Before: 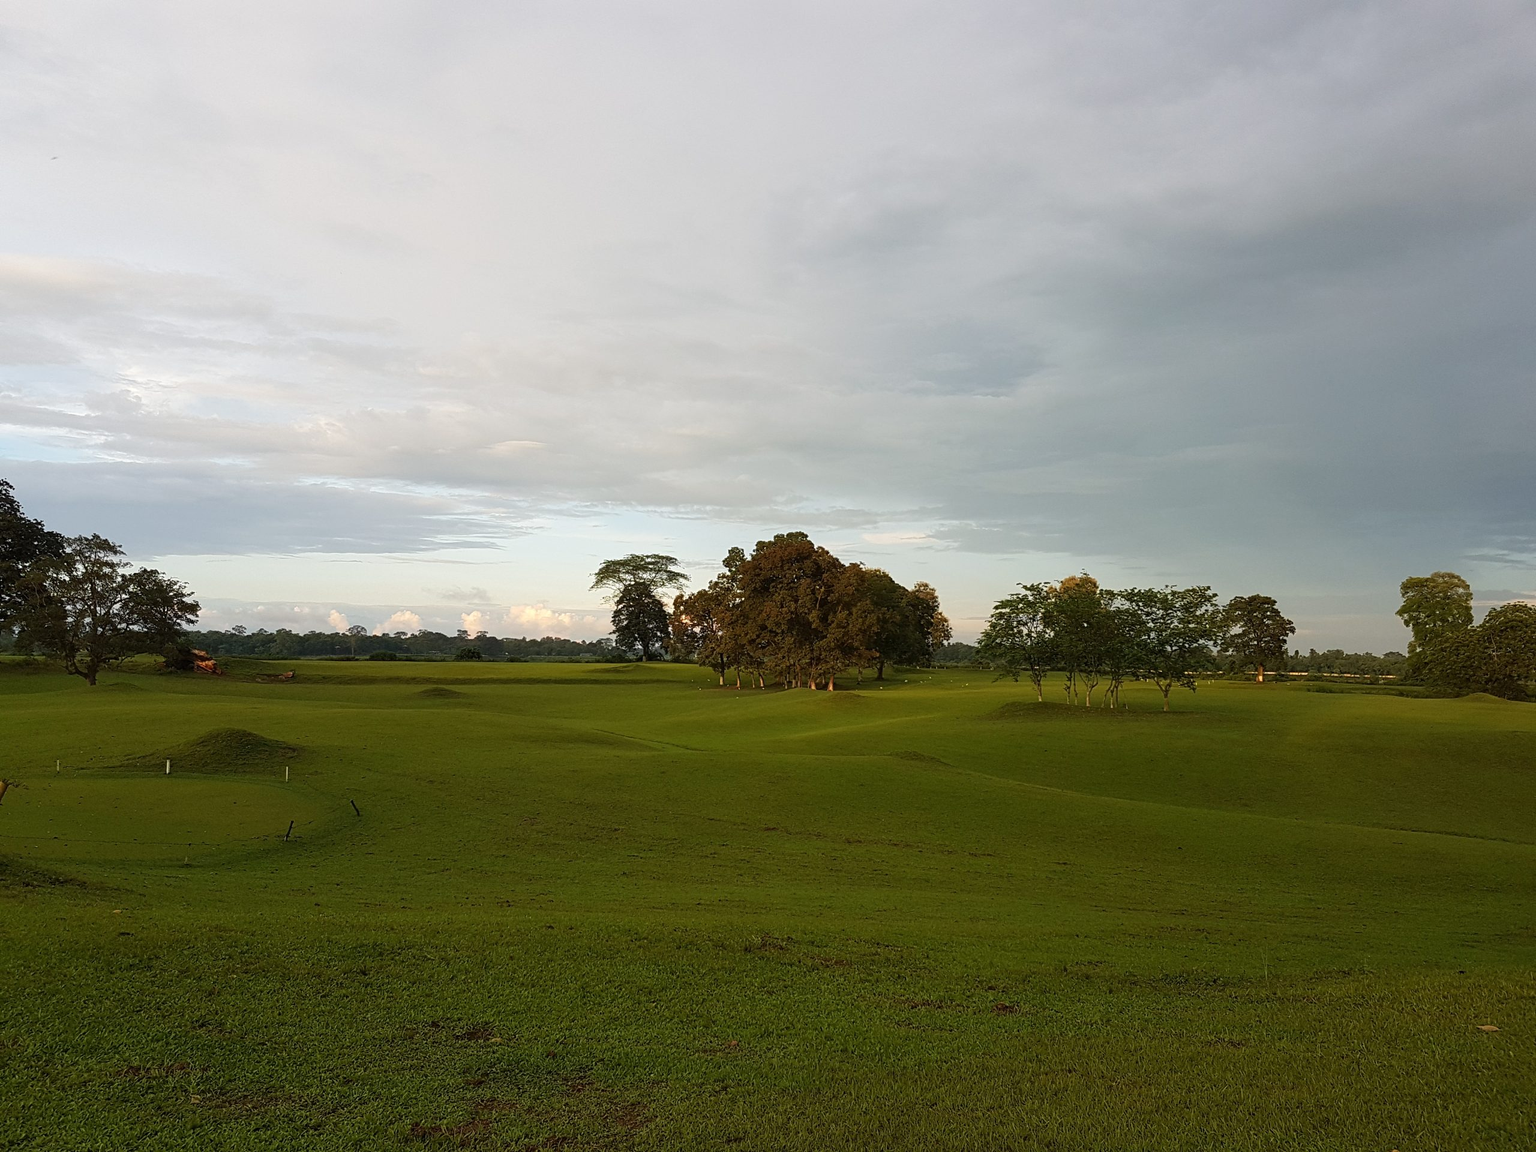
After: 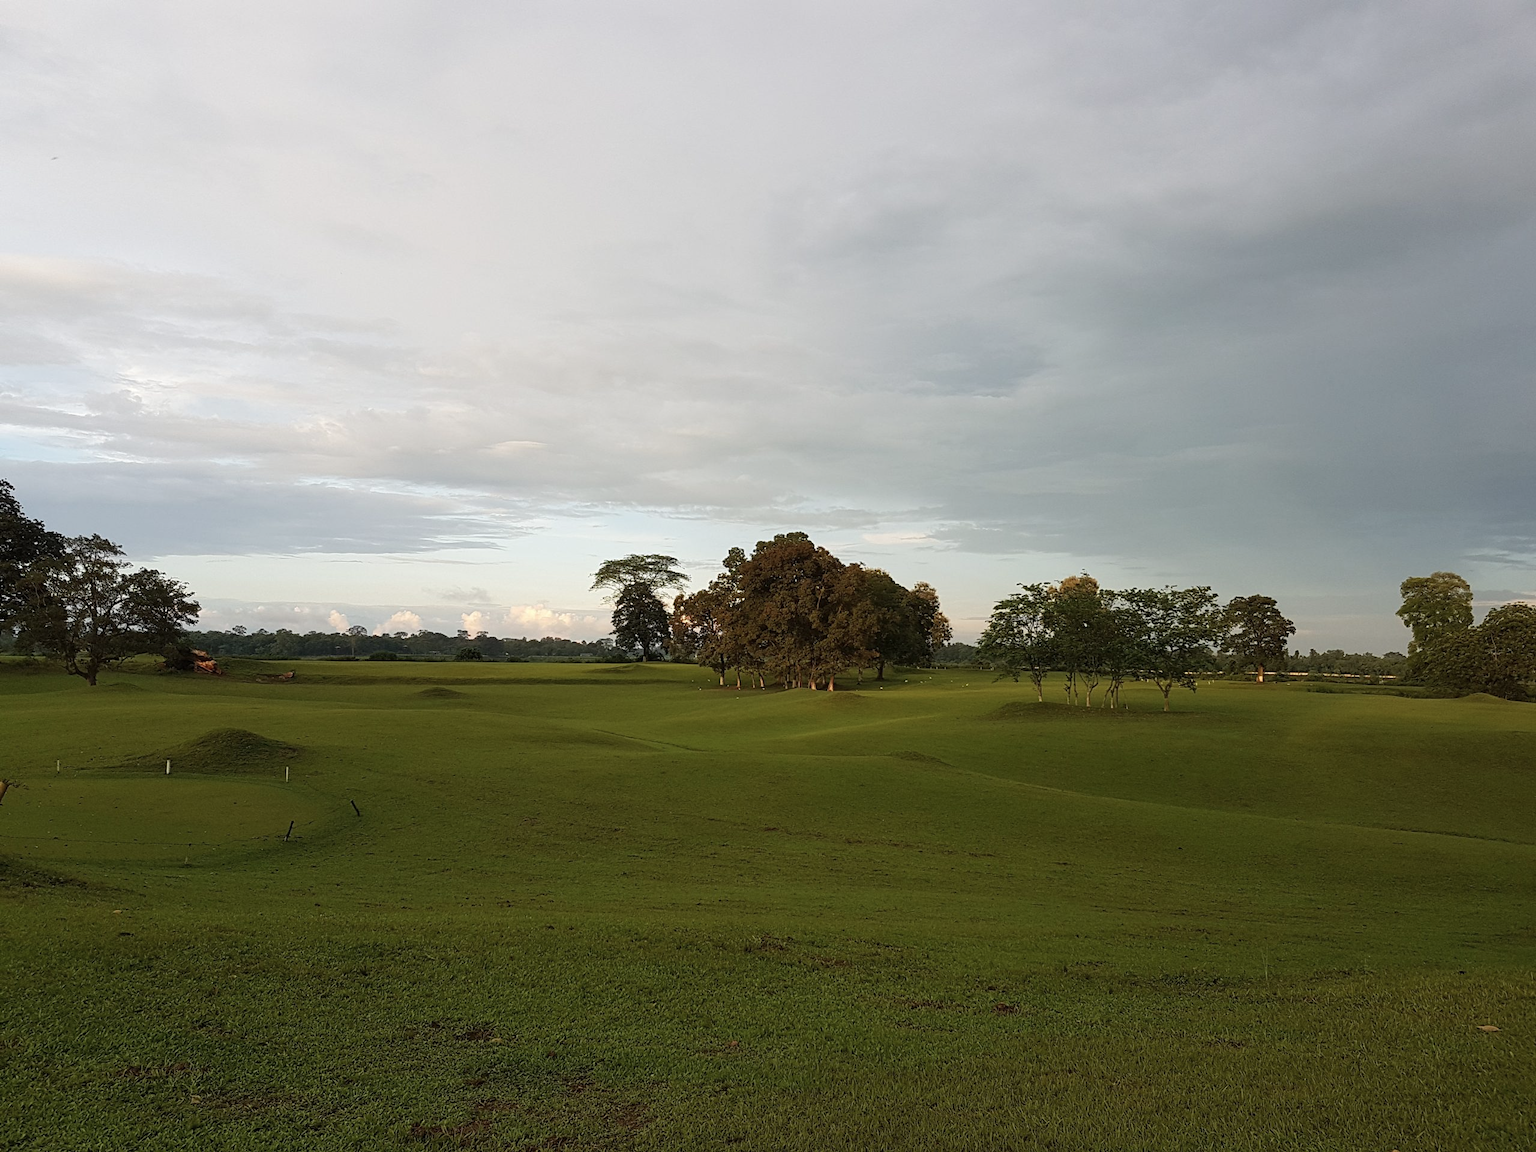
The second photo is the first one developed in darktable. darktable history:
contrast brightness saturation: saturation -0.155
